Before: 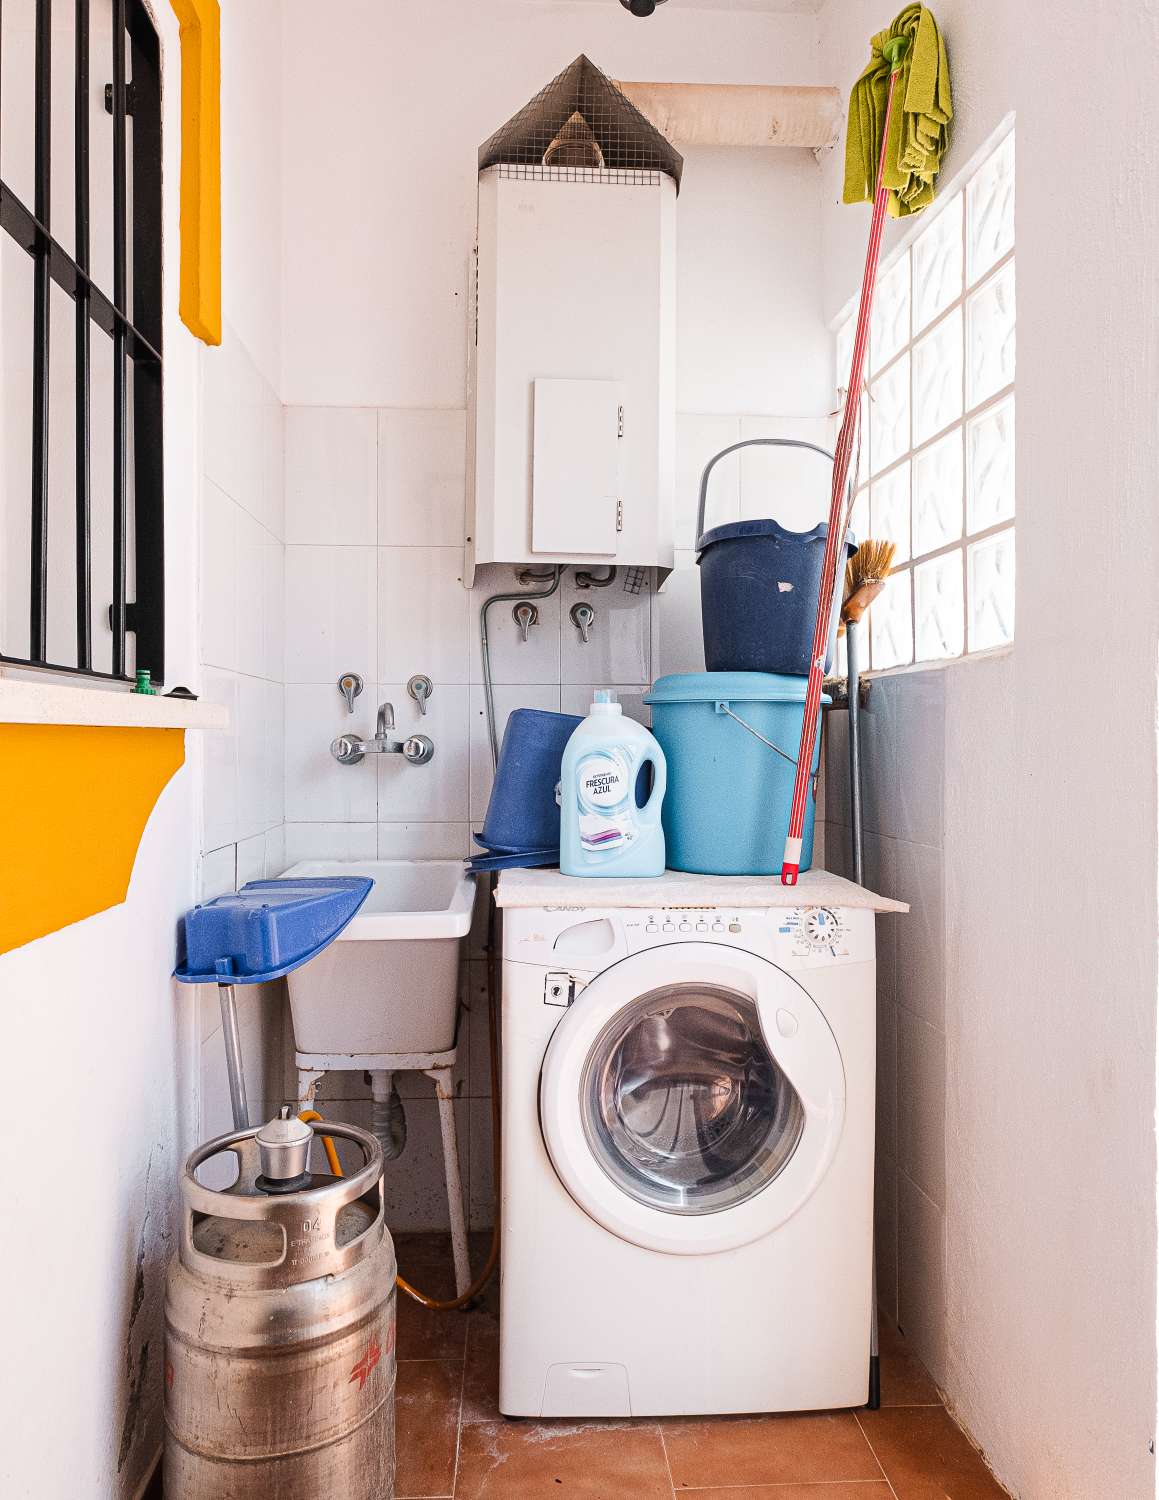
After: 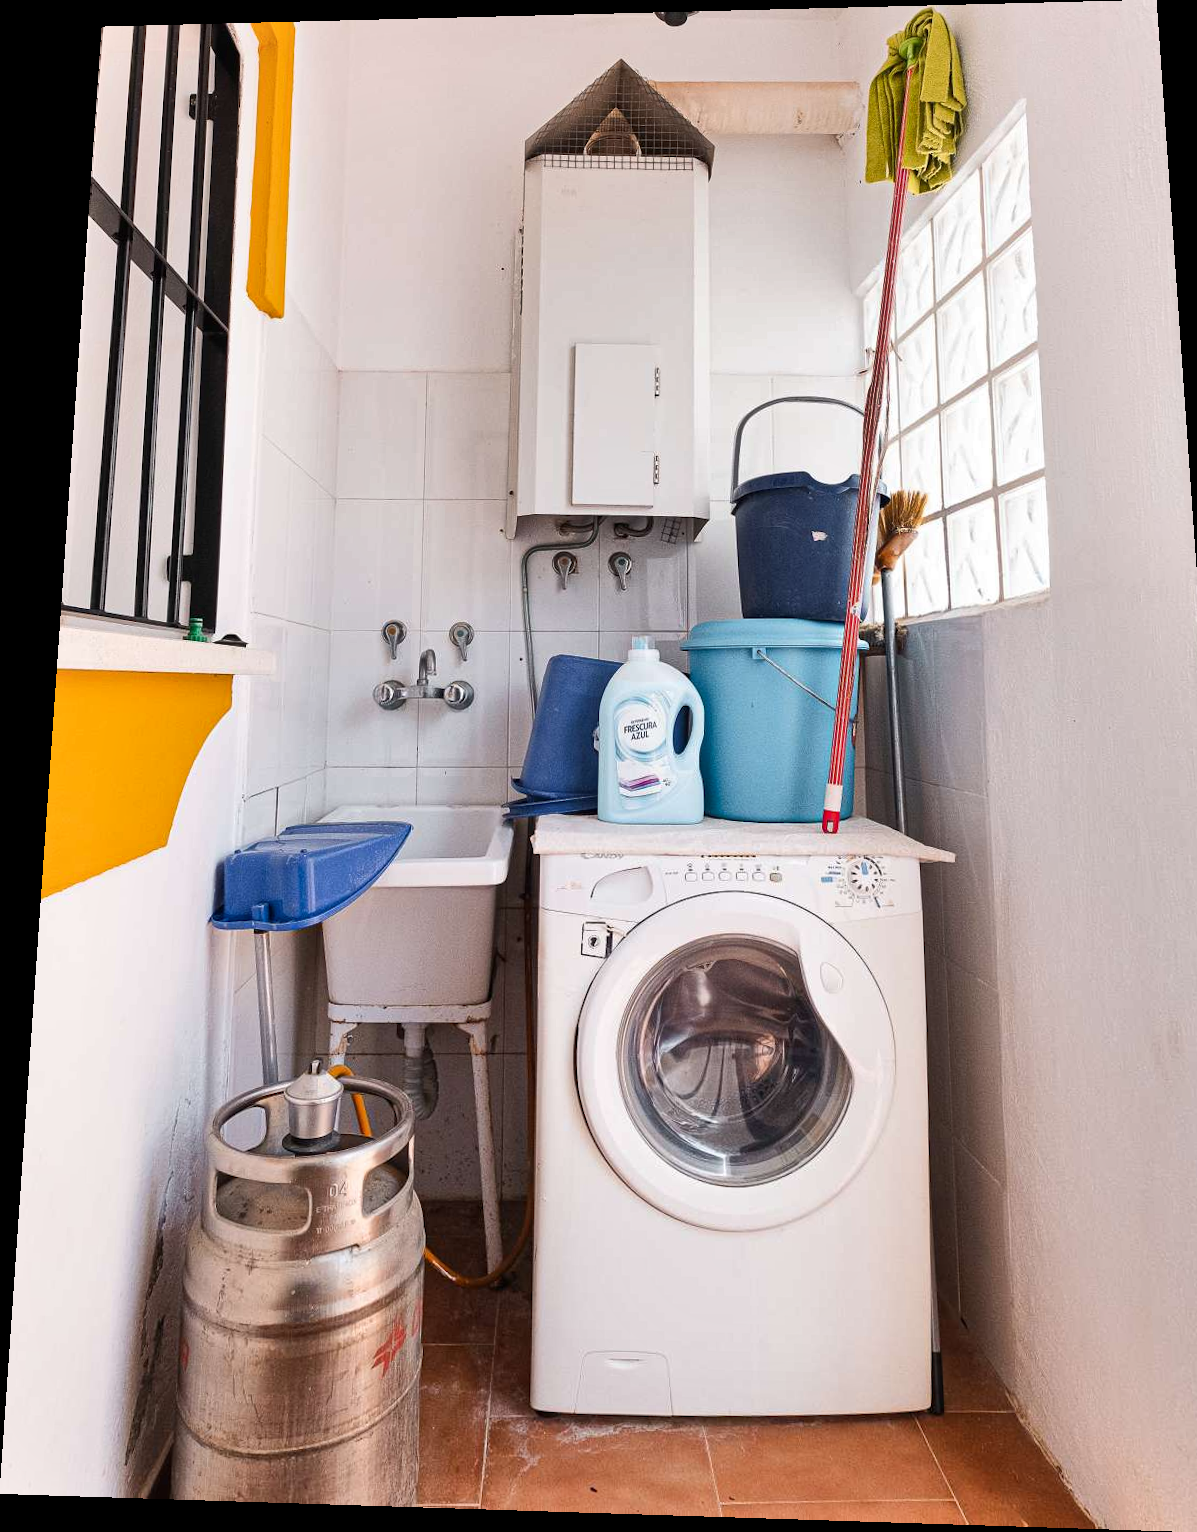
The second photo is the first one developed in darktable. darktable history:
white balance: red 1, blue 1
shadows and highlights: highlights color adjustment 0%, low approximation 0.01, soften with gaussian
rotate and perspective: rotation 0.128°, lens shift (vertical) -0.181, lens shift (horizontal) -0.044, shear 0.001, automatic cropping off
crop and rotate: right 5.167%
